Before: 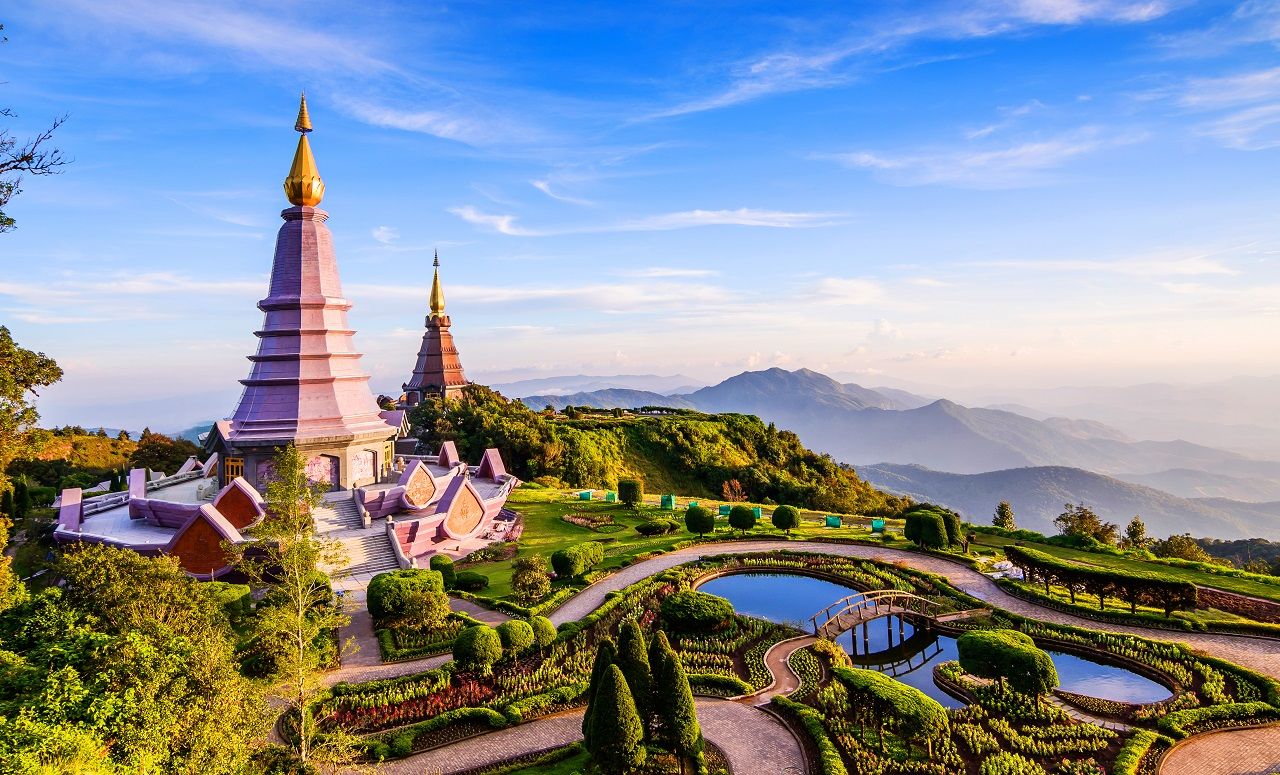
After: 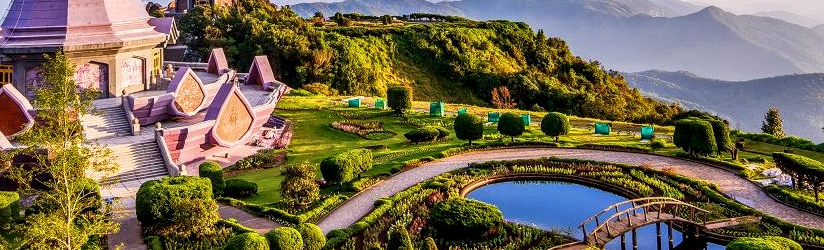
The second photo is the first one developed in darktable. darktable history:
local contrast: detail 130%
crop: left 18.114%, top 50.809%, right 17.5%, bottom 16.849%
